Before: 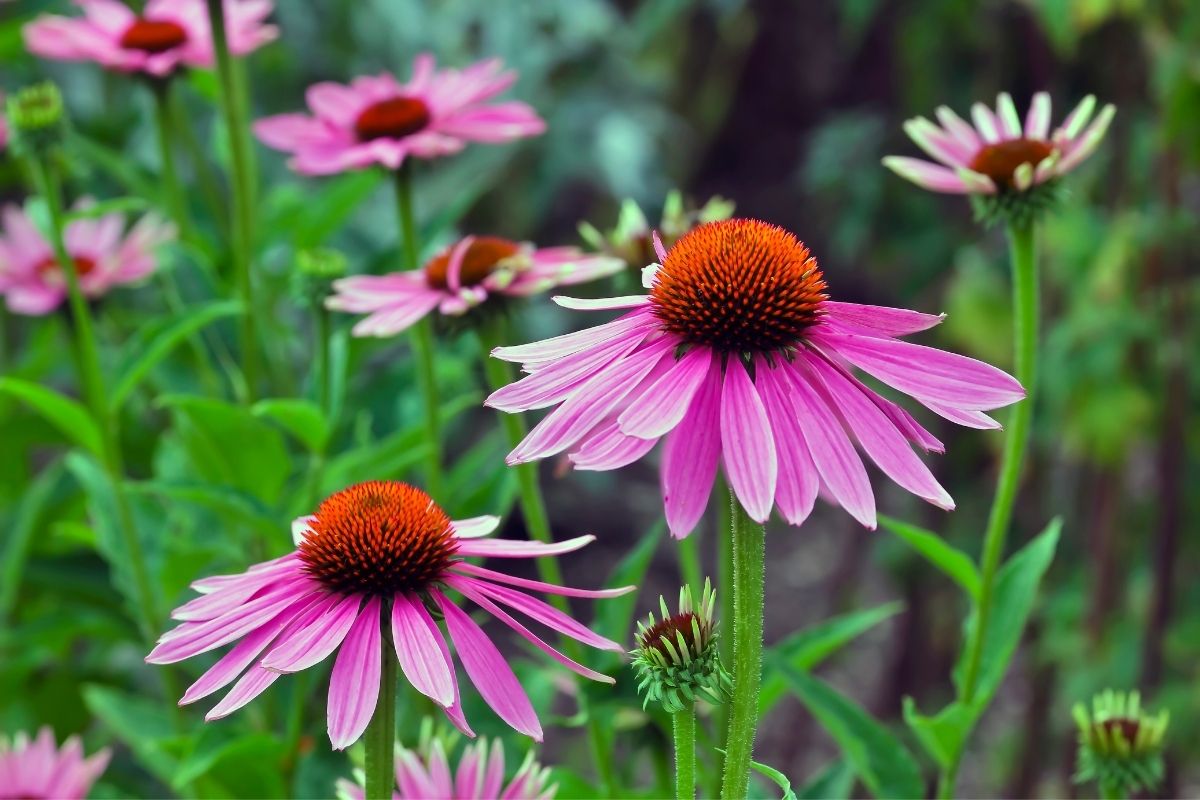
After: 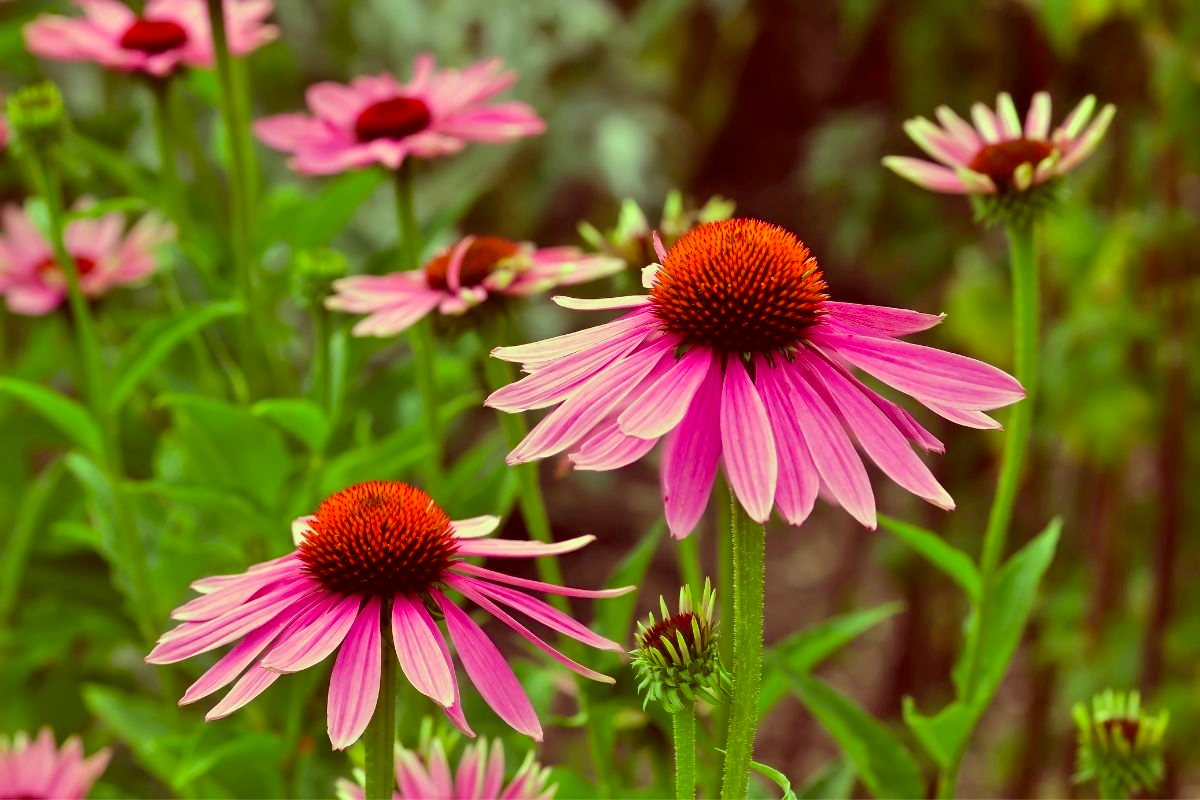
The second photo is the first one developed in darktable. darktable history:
color correction: highlights a* 1.17, highlights b* 24.71, shadows a* 16.36, shadows b* 24.13
